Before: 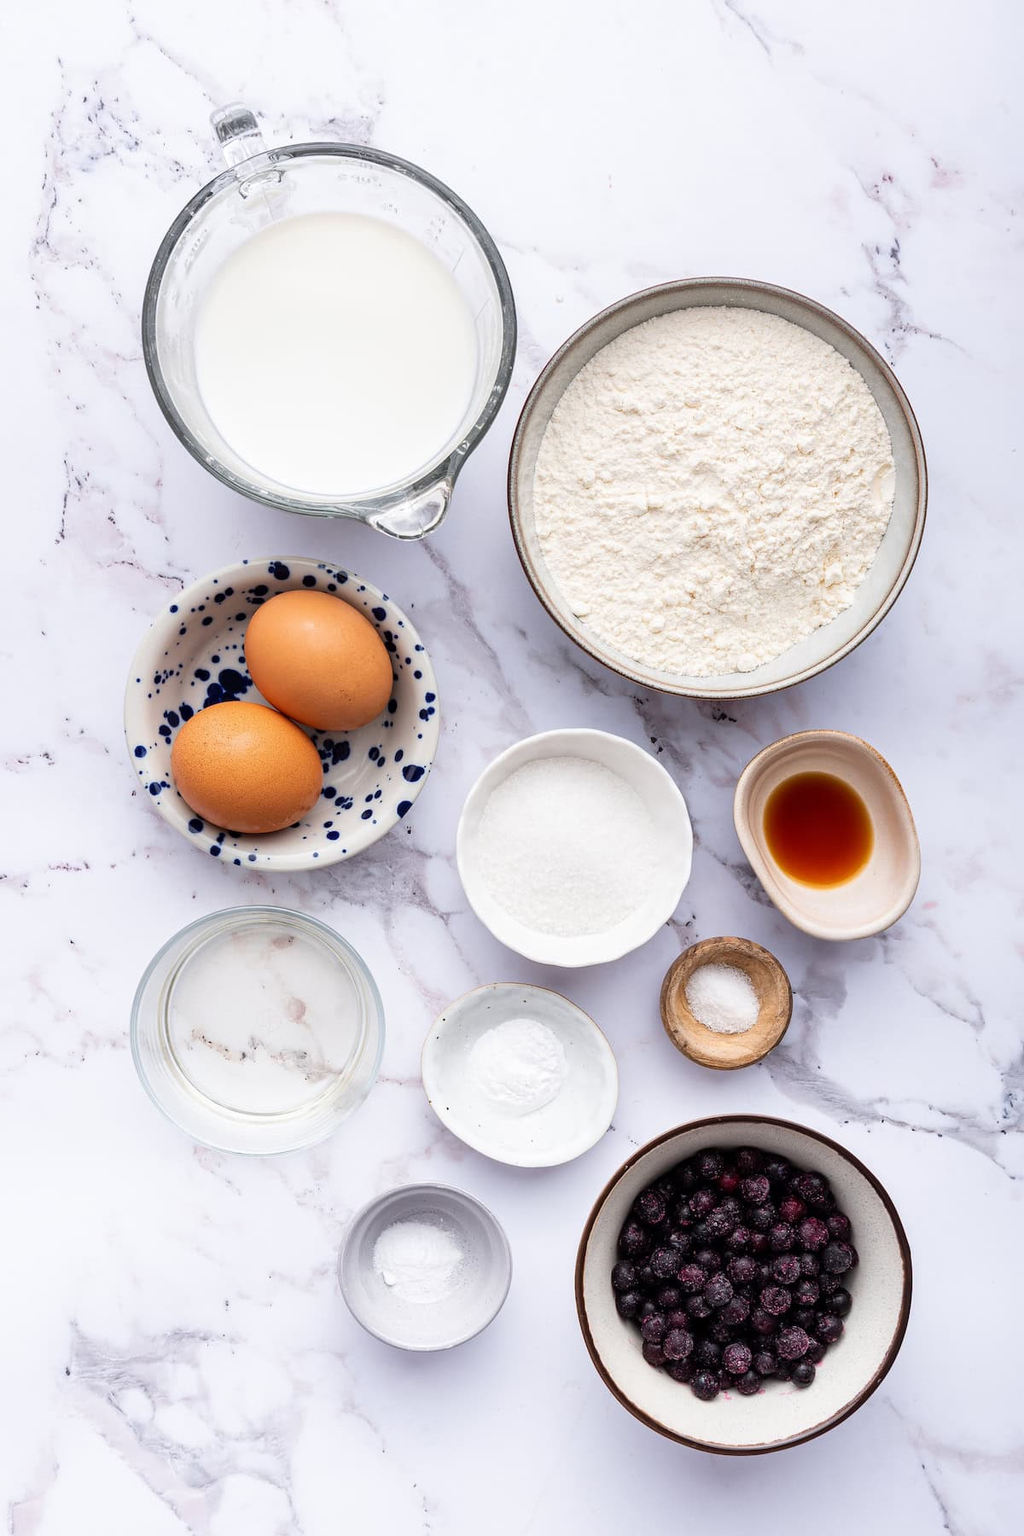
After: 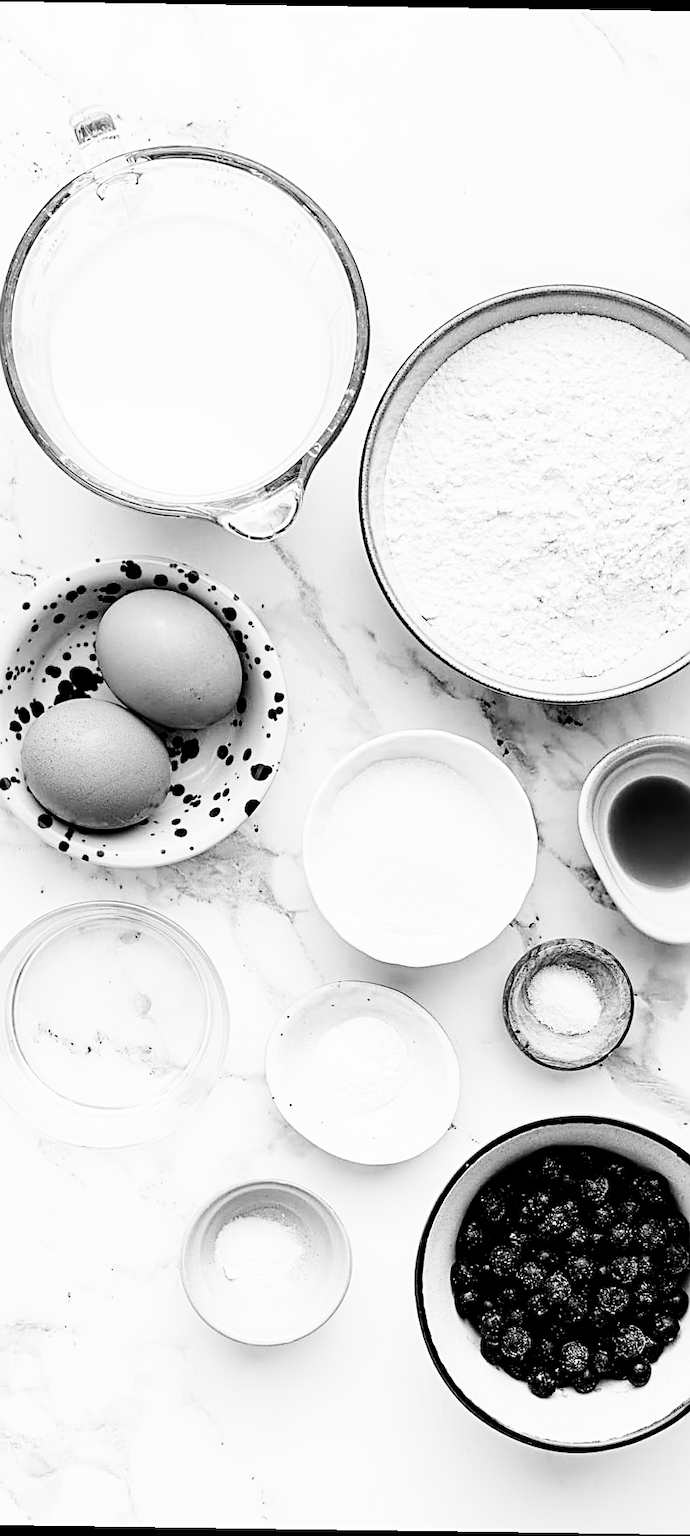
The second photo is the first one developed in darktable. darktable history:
contrast brightness saturation: contrast 0.07
white balance: red 0.98, blue 1.61
filmic rgb: black relative exposure -5 EV, white relative exposure 3.5 EV, hardness 3.19, contrast 1.3, highlights saturation mix -50%
tone equalizer: -8 EV -0.75 EV, -7 EV -0.7 EV, -6 EV -0.6 EV, -5 EV -0.4 EV, -3 EV 0.4 EV, -2 EV 0.6 EV, -1 EV 0.7 EV, +0 EV 0.75 EV, edges refinement/feathering 500, mask exposure compensation -1.57 EV, preserve details no
sharpen: radius 2.676, amount 0.669
monochrome: on, module defaults
crop: left 15.419%, right 17.914%
rotate and perspective: rotation 0.8°, automatic cropping off
